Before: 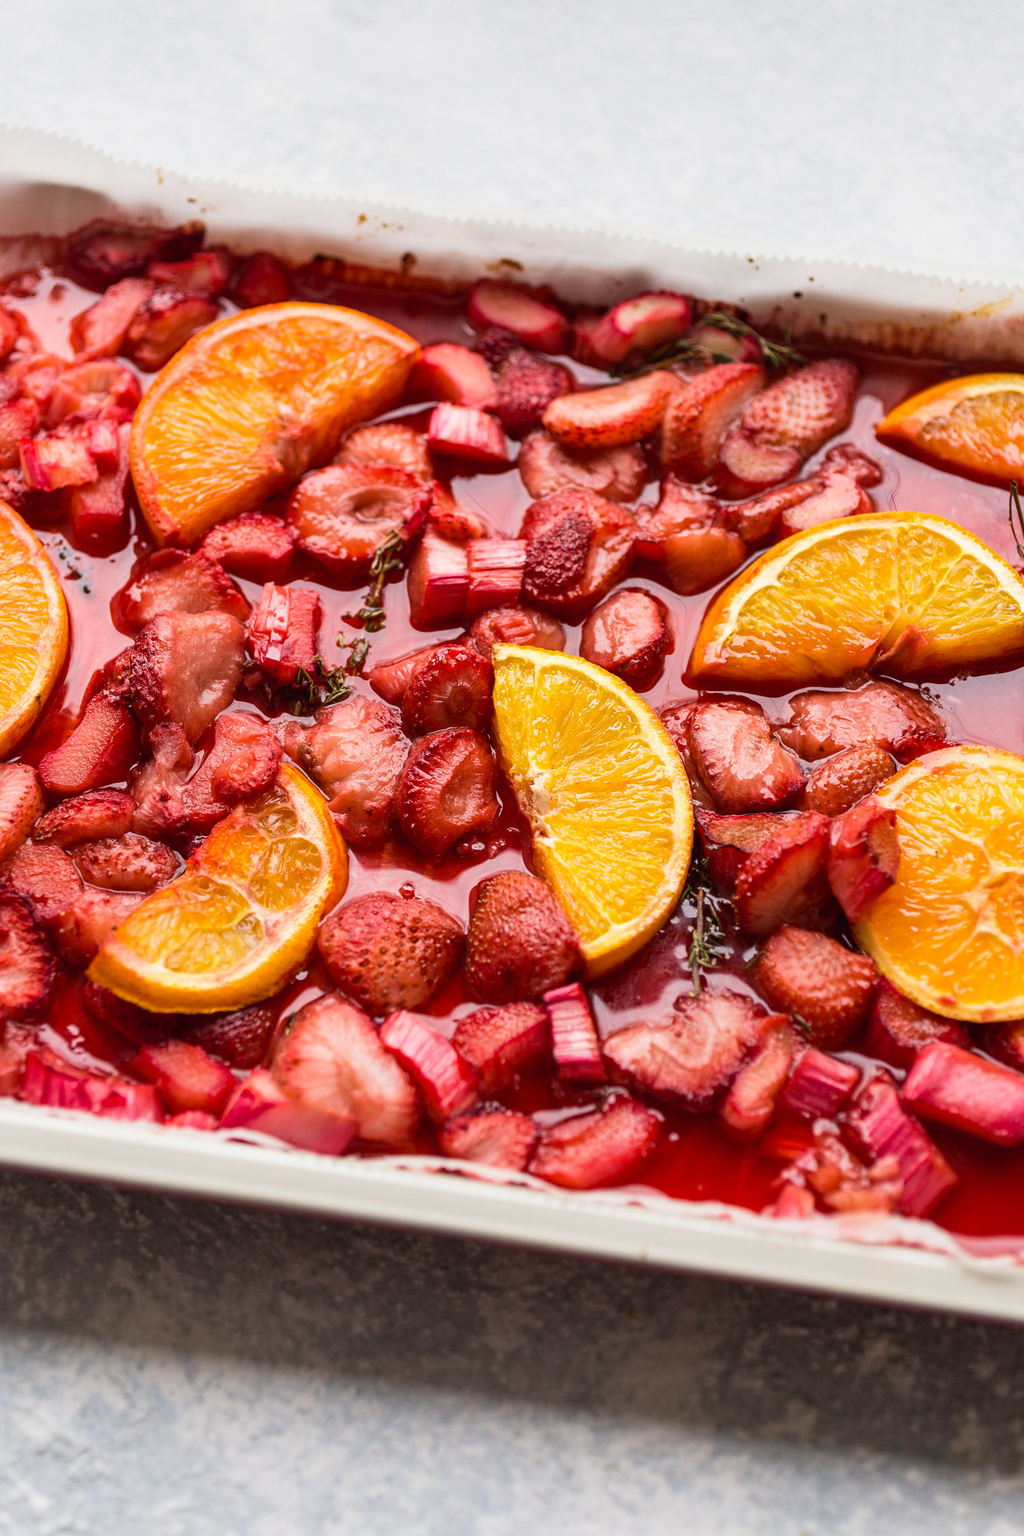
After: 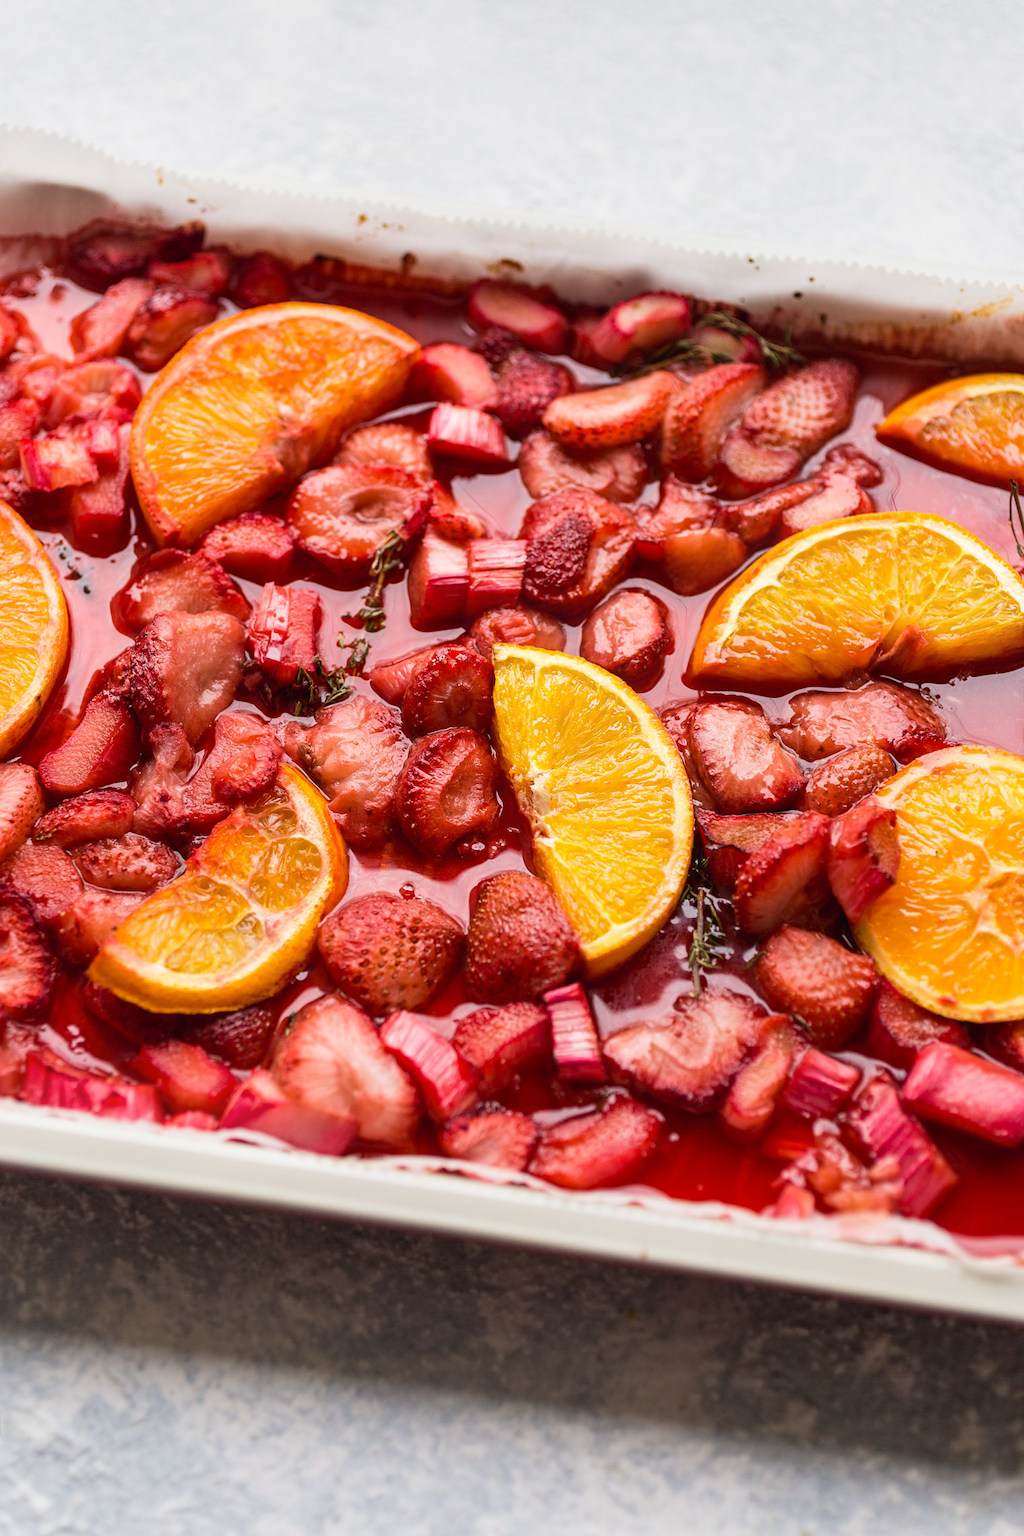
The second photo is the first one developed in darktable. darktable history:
bloom: size 13.65%, threshold 98.39%, strength 4.82%
